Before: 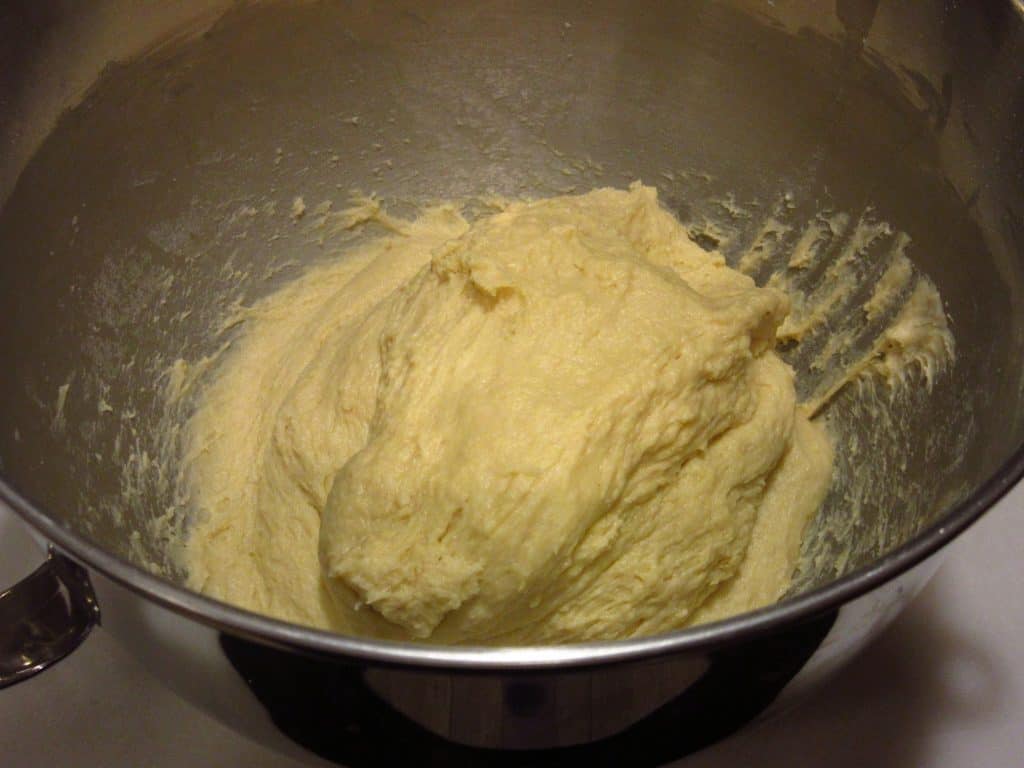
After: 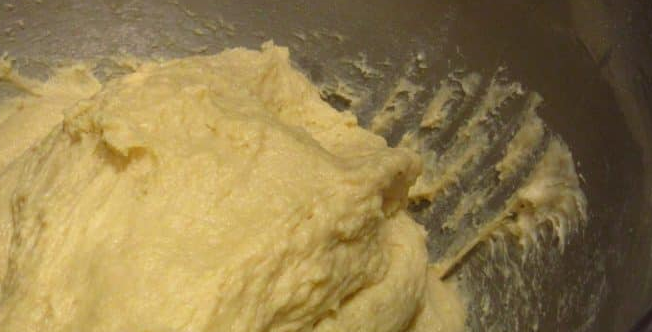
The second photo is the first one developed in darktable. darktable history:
crop: left 36.005%, top 18.293%, right 0.31%, bottom 38.444%
